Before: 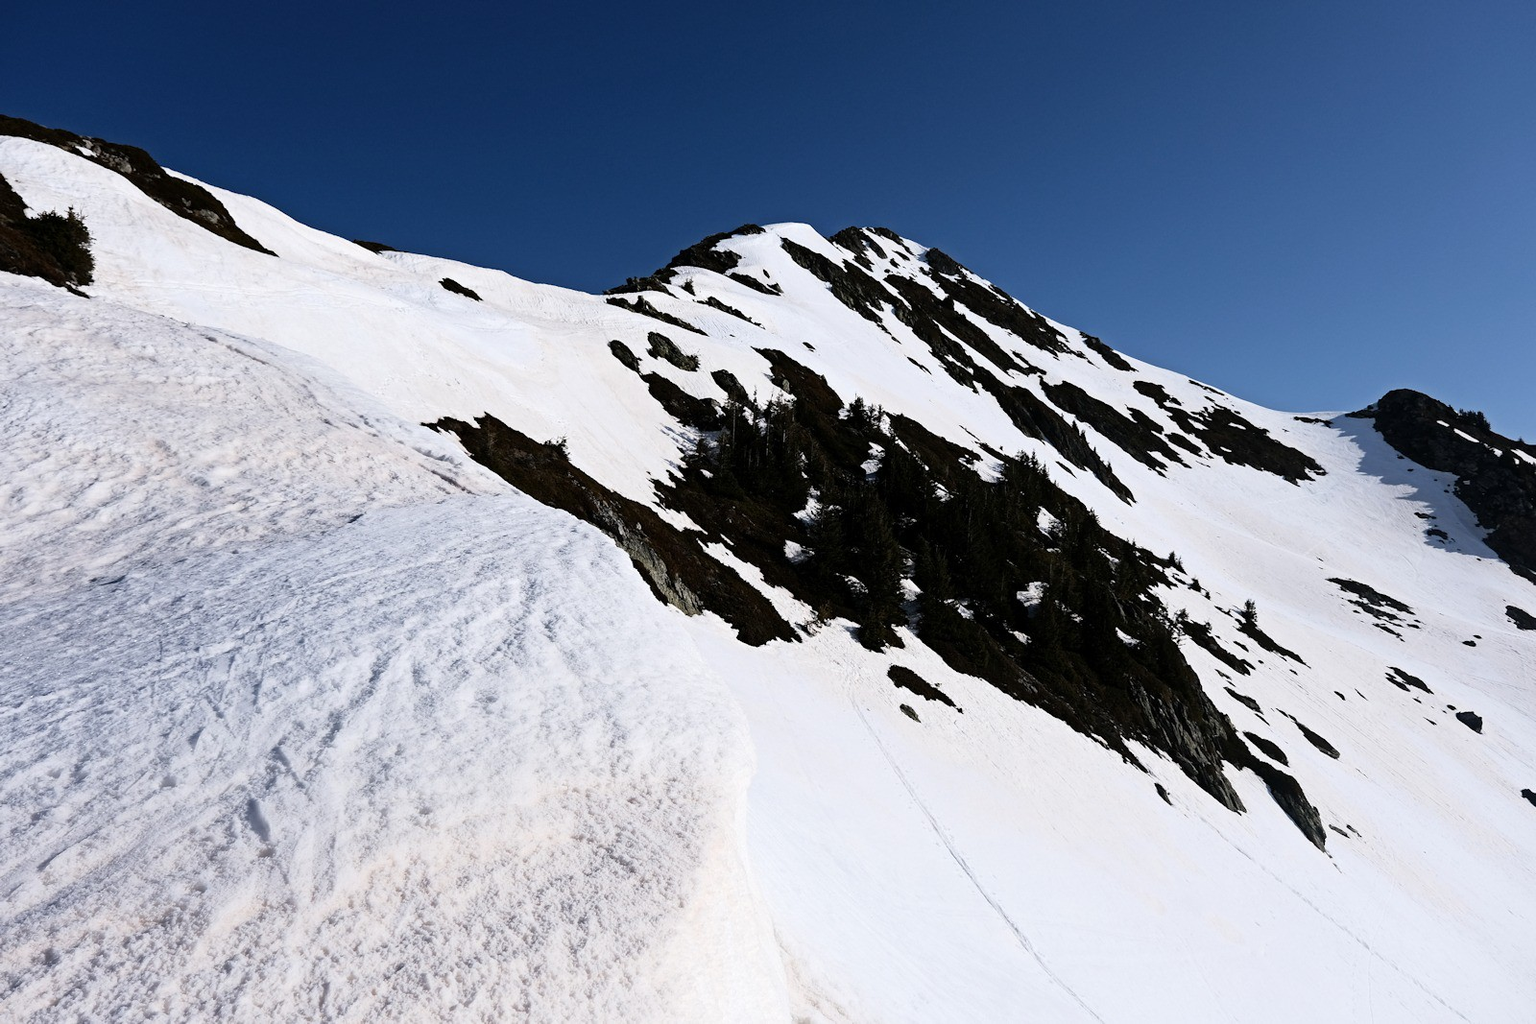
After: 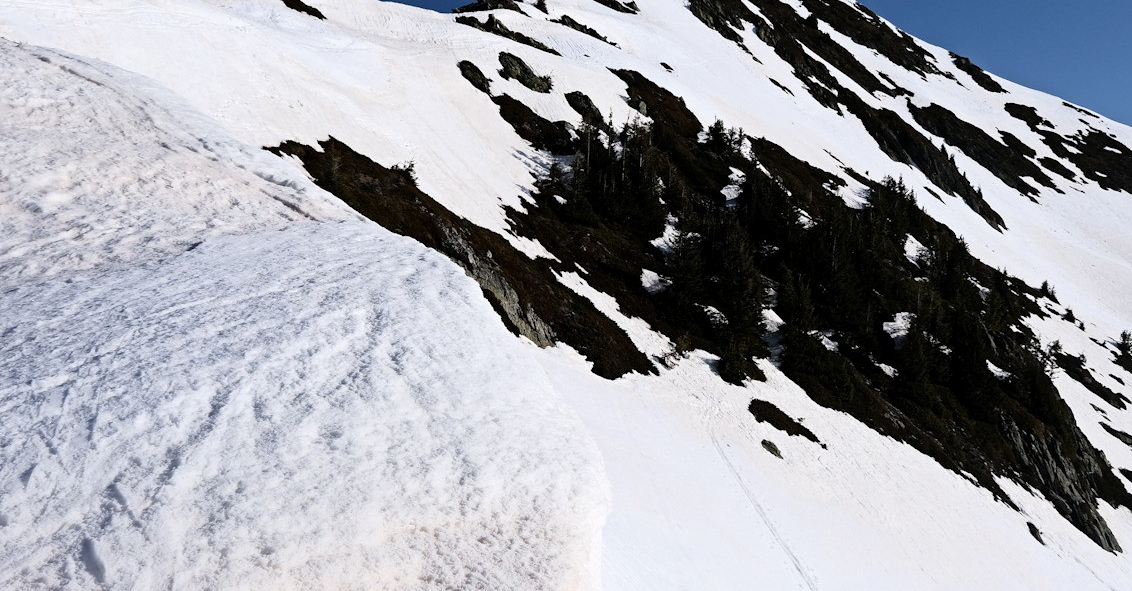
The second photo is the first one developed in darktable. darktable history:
crop: left 11.007%, top 27.609%, right 18.242%, bottom 16.989%
local contrast: mode bilateral grid, contrast 19, coarseness 49, detail 119%, midtone range 0.2
